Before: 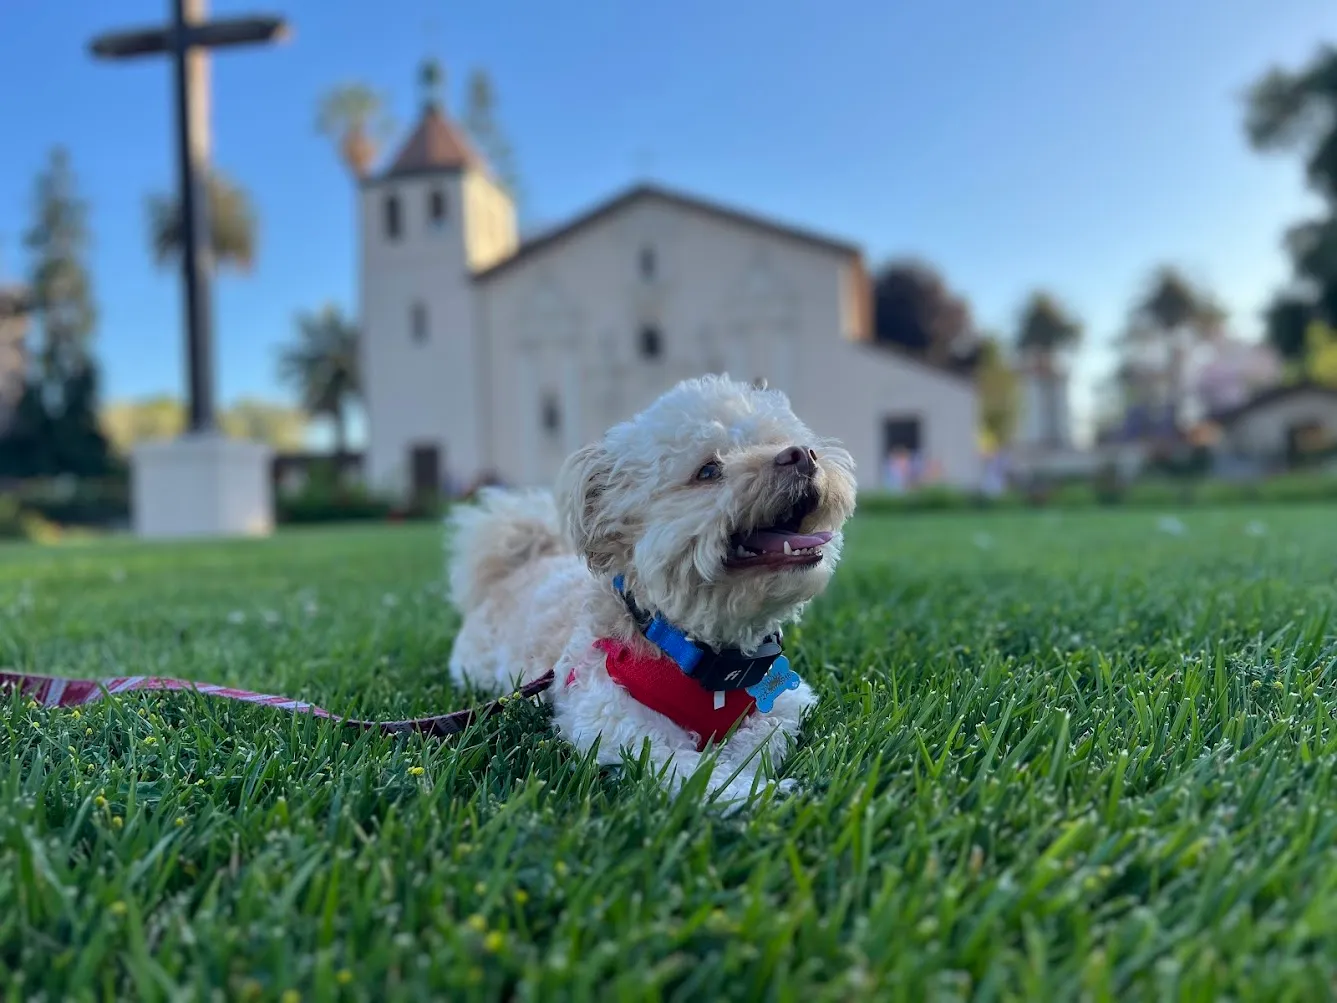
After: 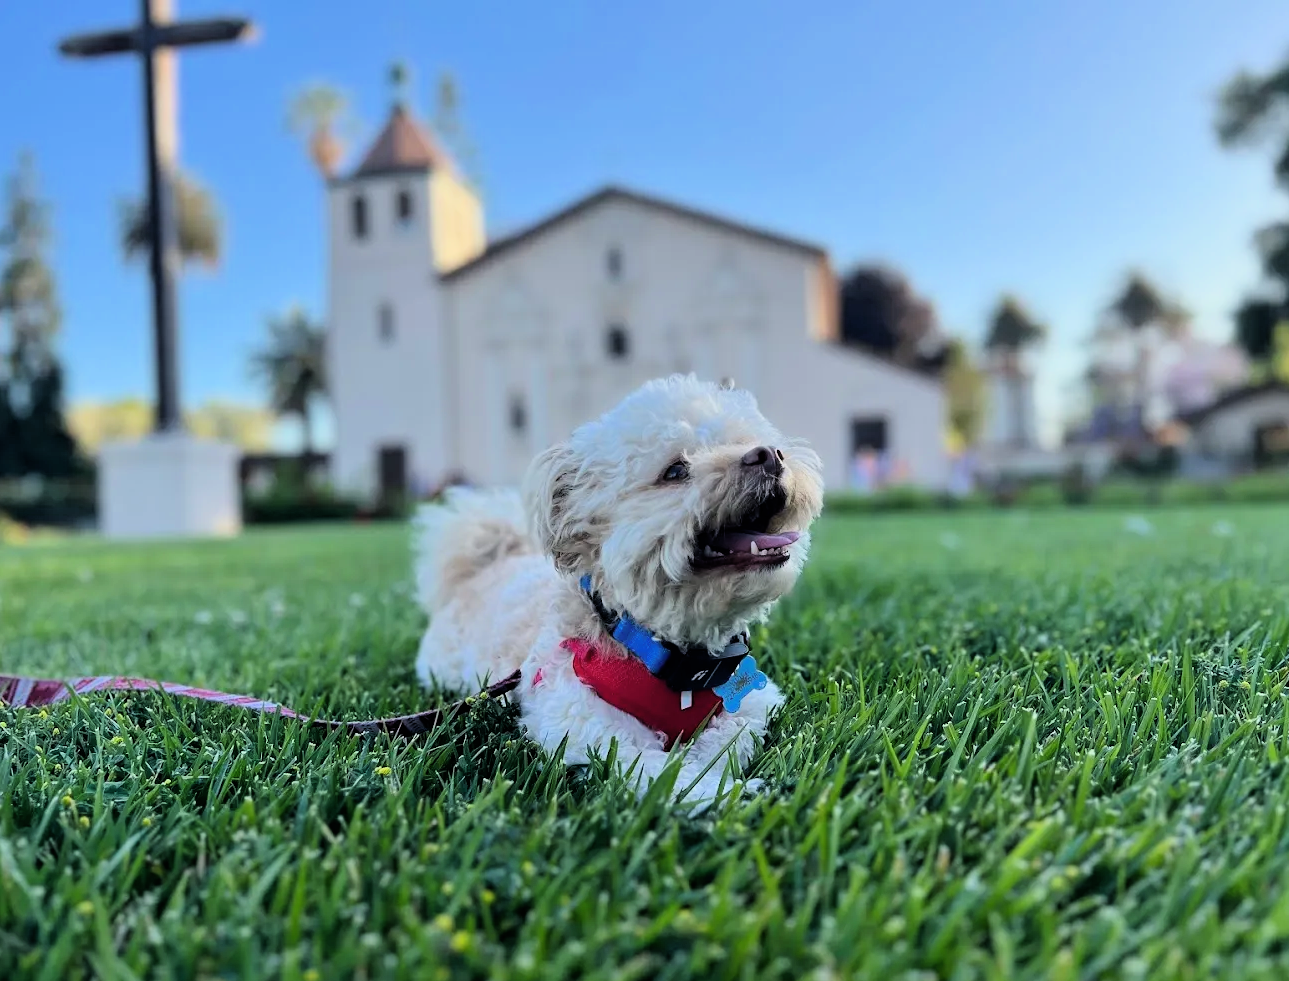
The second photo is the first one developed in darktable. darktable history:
crop and rotate: left 2.529%, right 1.043%, bottom 2.168%
exposure: black level correction -0.002, exposure 0.533 EV, compensate highlight preservation false
filmic rgb: black relative exposure -7.49 EV, white relative exposure 5 EV, threshold 3.06 EV, hardness 3.32, contrast 1.296, color science v6 (2022), enable highlight reconstruction true
